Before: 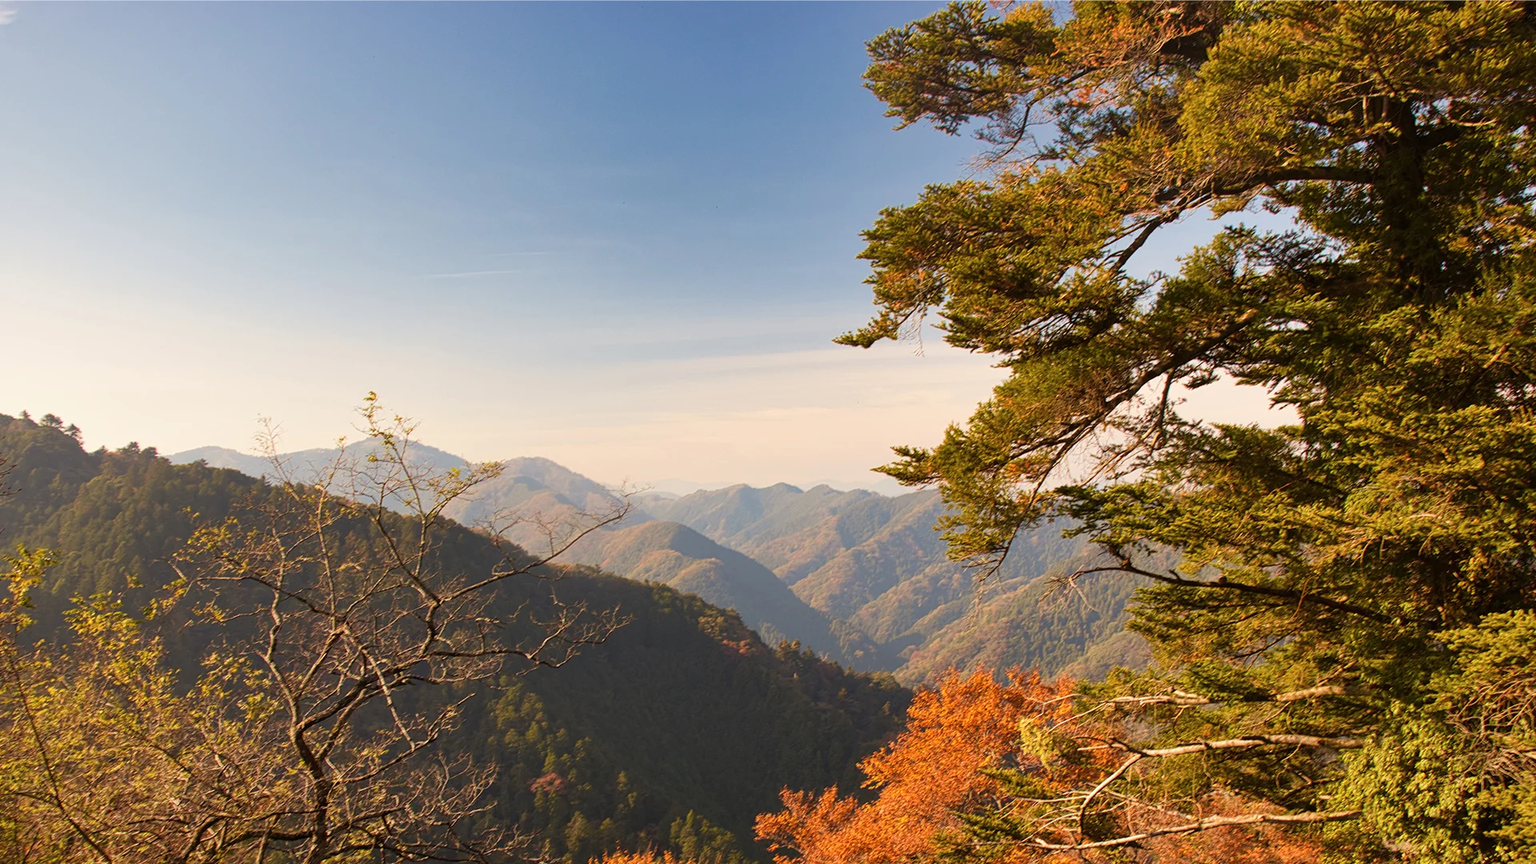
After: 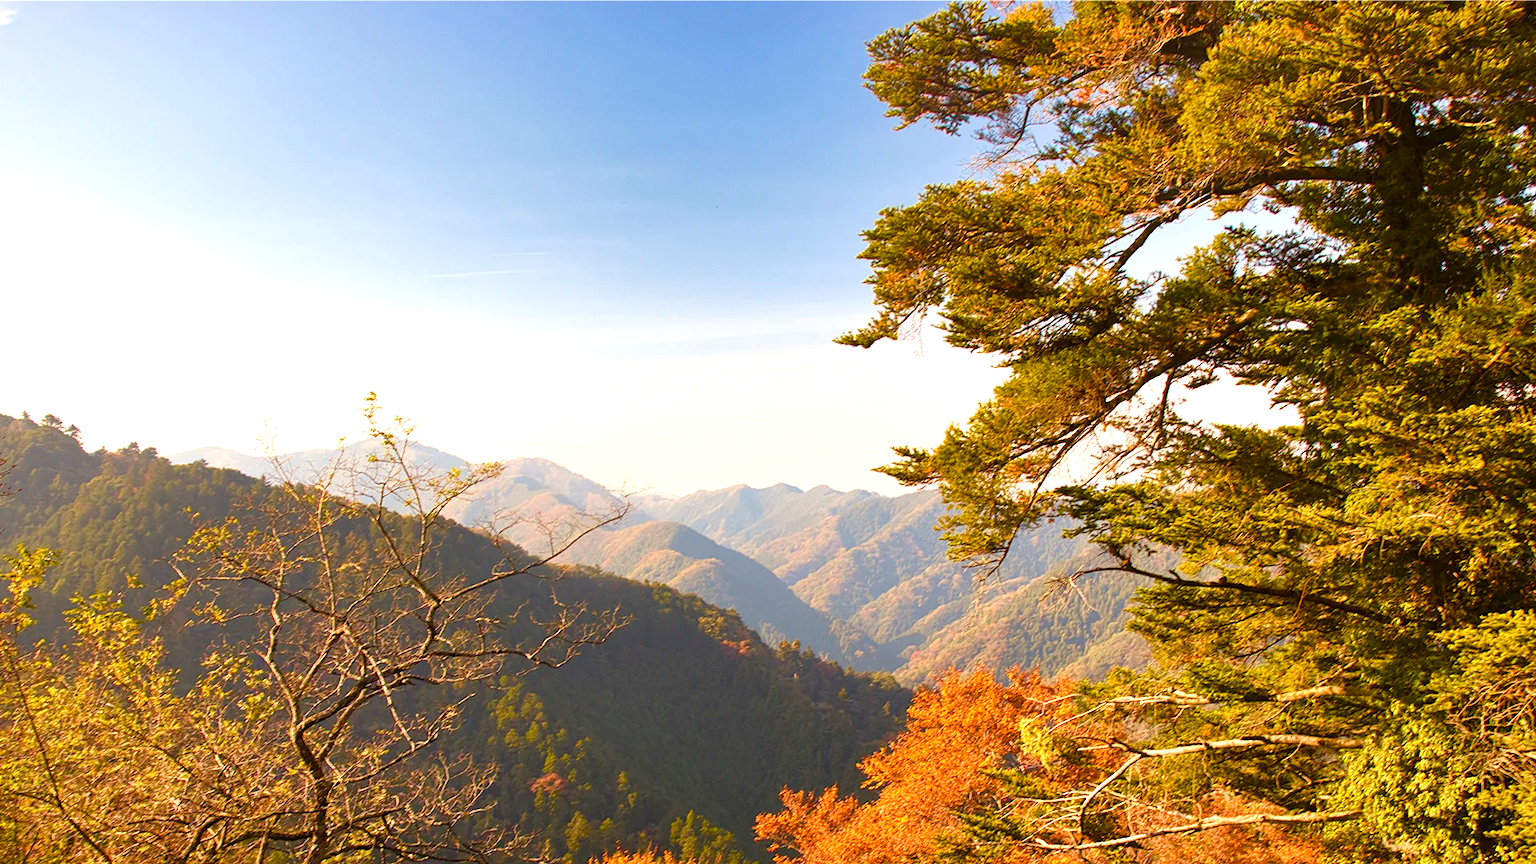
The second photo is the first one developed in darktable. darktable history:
exposure: exposure 0.766 EV, compensate highlight preservation false
color balance rgb: perceptual saturation grading › global saturation 35%, perceptual saturation grading › highlights -30%, perceptual saturation grading › shadows 35%, perceptual brilliance grading › global brilliance 3%, perceptual brilliance grading › highlights -3%, perceptual brilliance grading › shadows 3%
